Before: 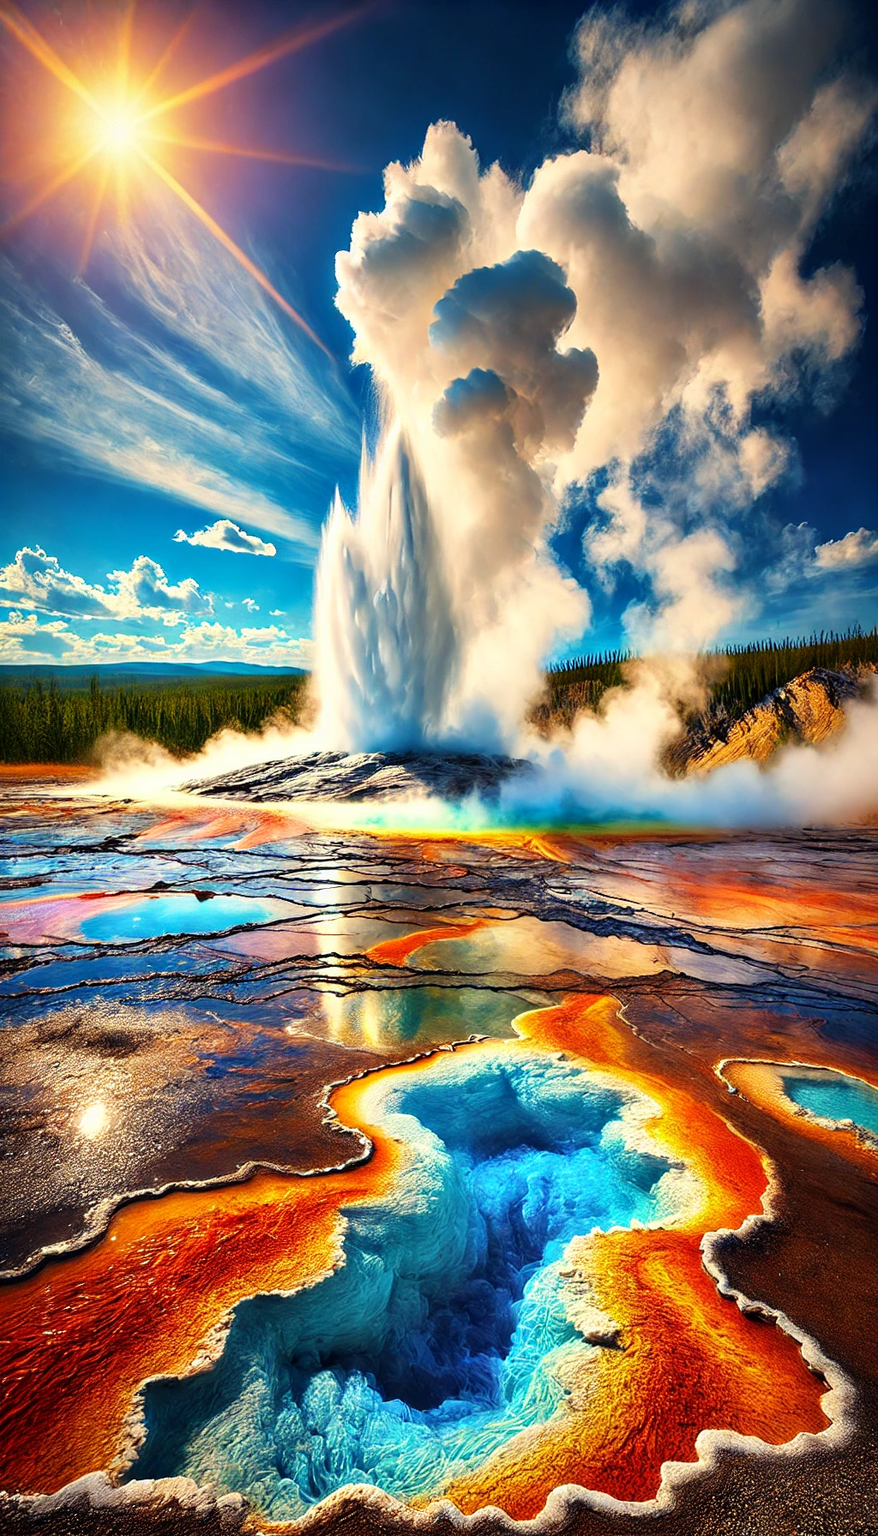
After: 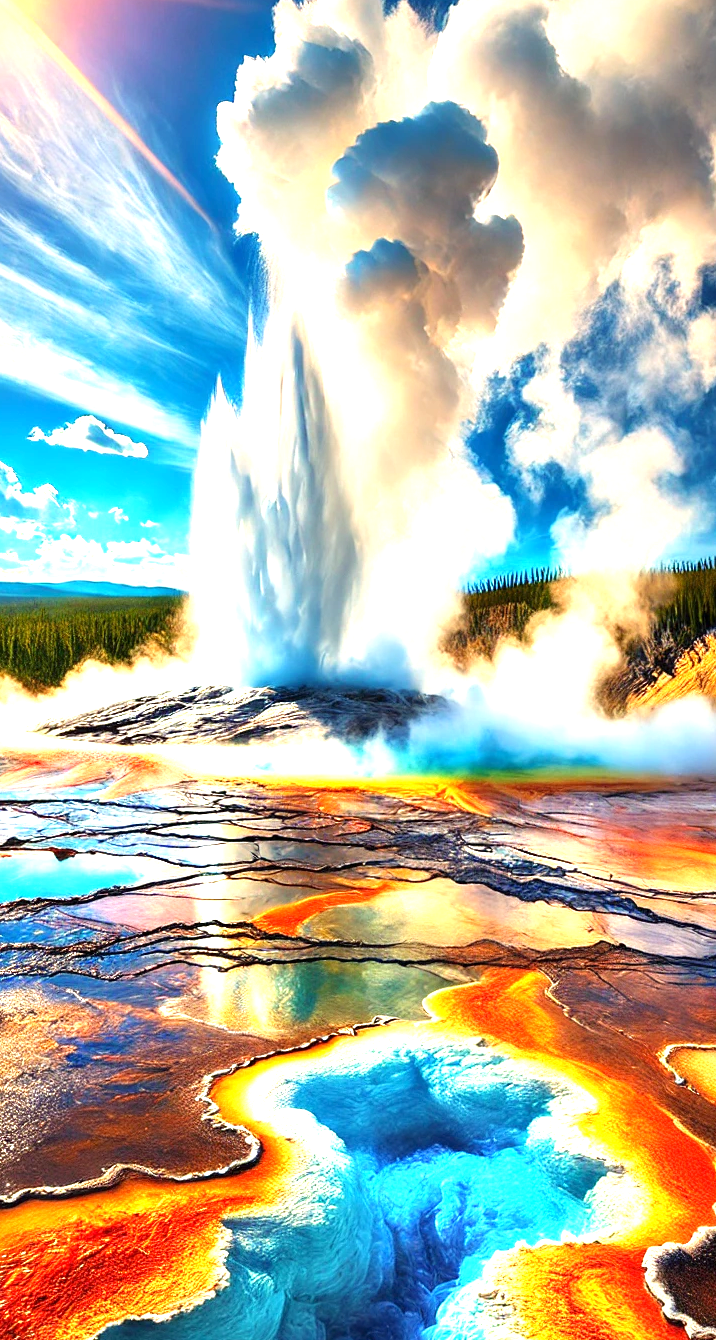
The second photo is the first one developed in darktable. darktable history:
exposure: exposure 1 EV, compensate highlight preservation false
crop and rotate: left 17.046%, top 10.659%, right 12.989%, bottom 14.553%
